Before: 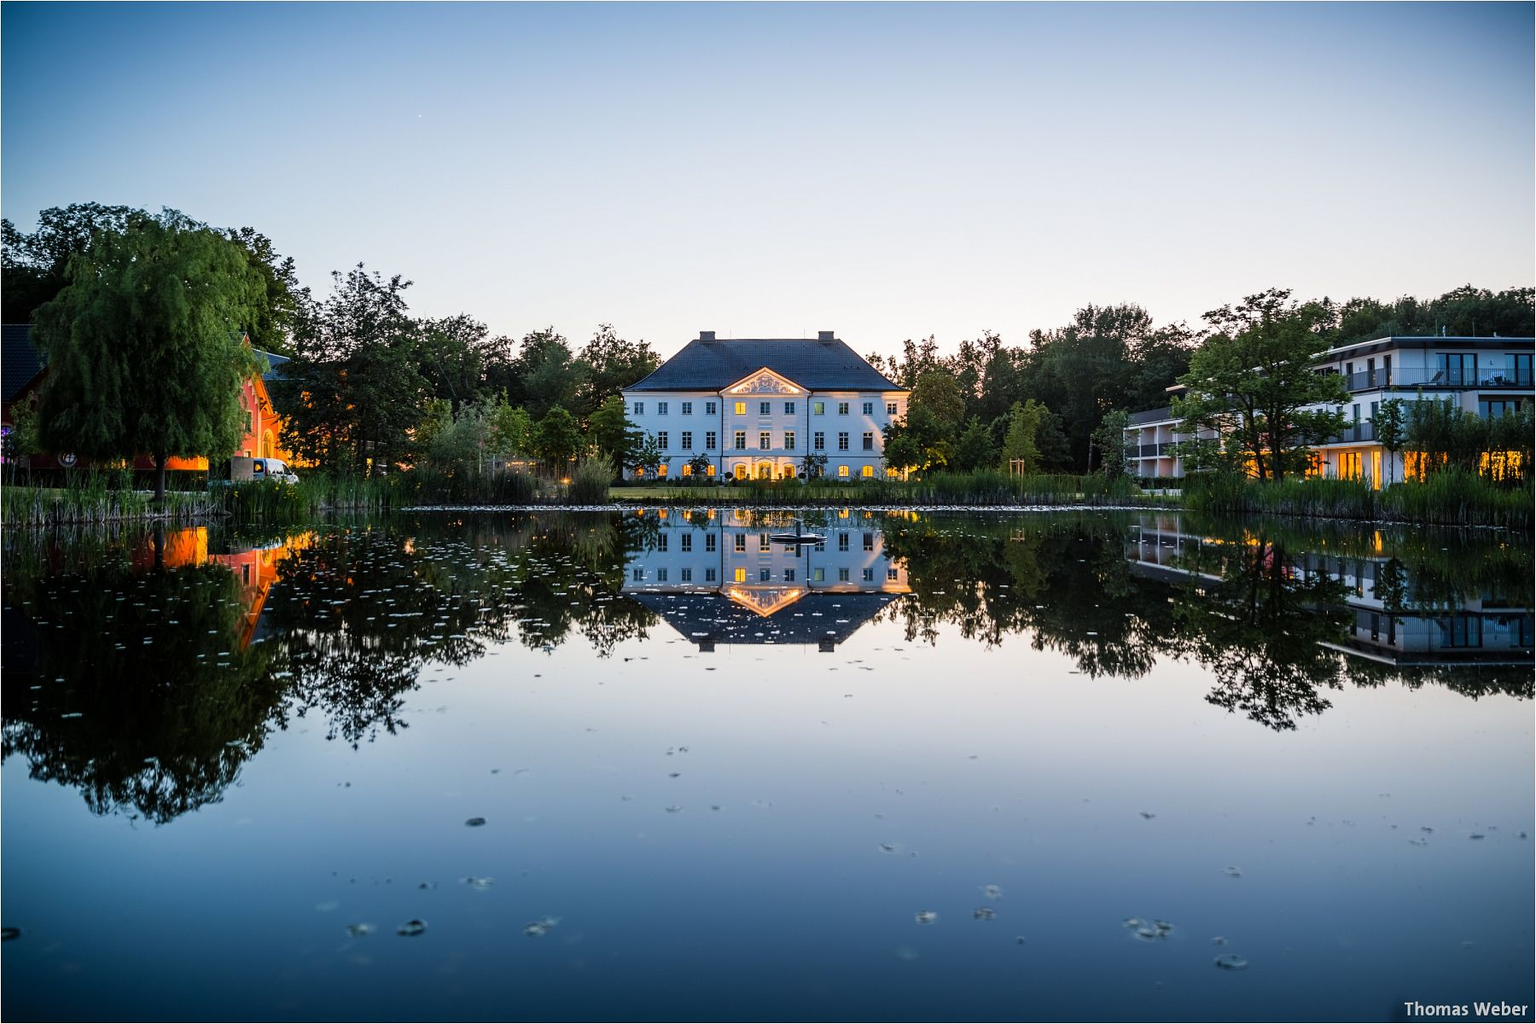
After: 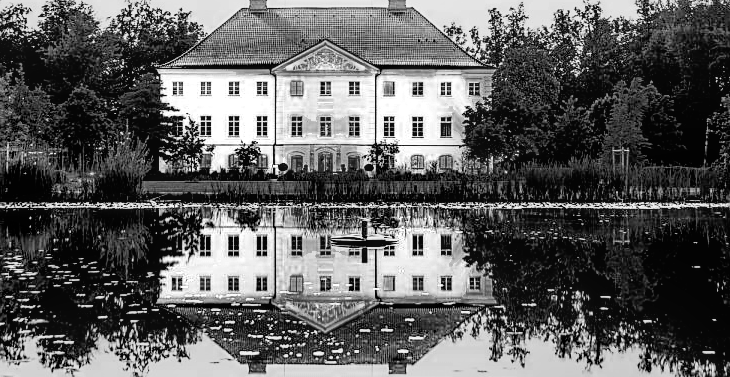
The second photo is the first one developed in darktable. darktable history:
local contrast: on, module defaults
exposure: black level correction 0.001, exposure 0.499 EV, compensate exposure bias true, compensate highlight preservation false
crop: left 31.728%, top 32.583%, right 27.672%, bottom 35.939%
color correction: highlights a* 0.537, highlights b* 2.76, saturation 1.09
filmic rgb: black relative exposure -5.03 EV, white relative exposure 3.99 EV, threshold 5.95 EV, hardness 2.89, contrast 1.096, highlights saturation mix -19.15%, iterations of high-quality reconstruction 10, enable highlight reconstruction true
tone equalizer: -8 EV -0.71 EV, -7 EV -0.693 EV, -6 EV -0.591 EV, -5 EV -0.404 EV, -3 EV 0.394 EV, -2 EV 0.6 EV, -1 EV 0.696 EV, +0 EV 0.76 EV
color zones: curves: ch0 [(0.287, 0.048) (0.493, 0.484) (0.737, 0.816)]; ch1 [(0, 0) (0.143, 0) (0.286, 0) (0.429, 0) (0.571, 0) (0.714, 0) (0.857, 0)]
sharpen: on, module defaults
